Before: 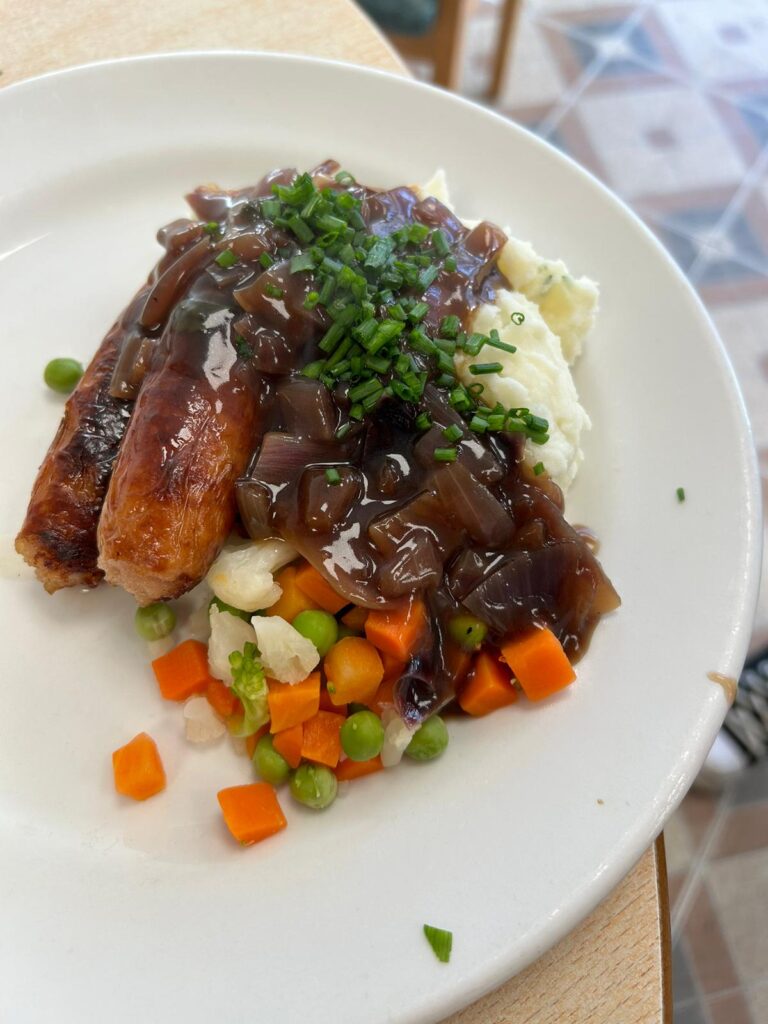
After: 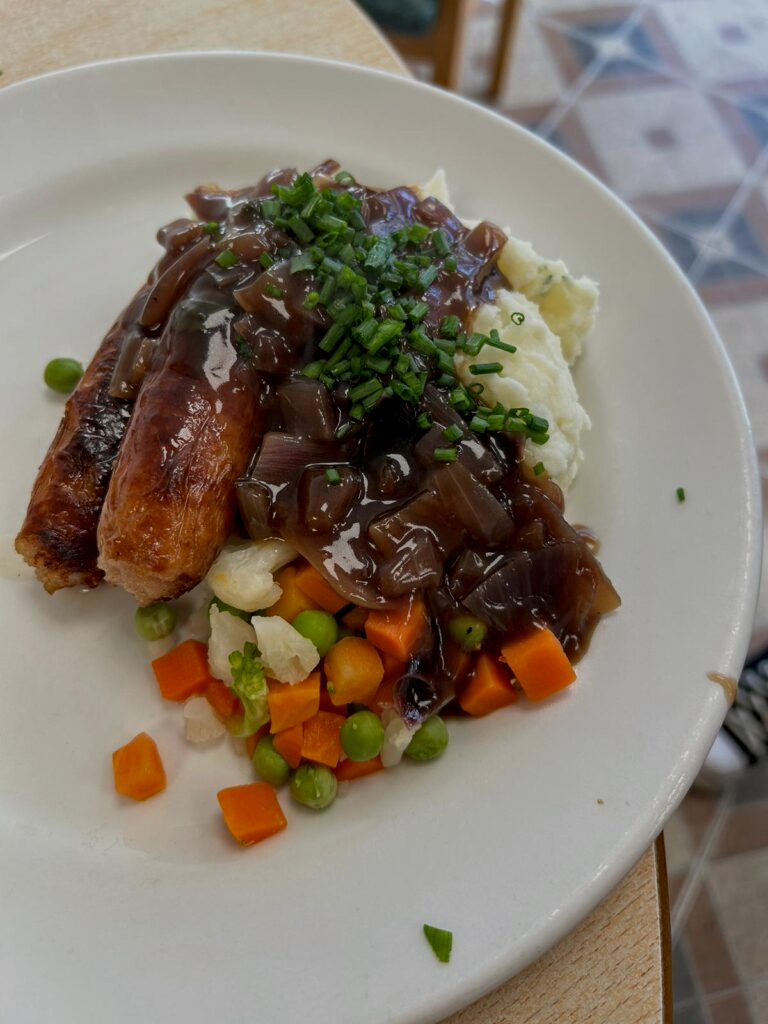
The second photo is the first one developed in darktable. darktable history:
local contrast: on, module defaults
exposure: black level correction 0, exposure -0.766 EV, compensate highlight preservation false
haze removal: compatibility mode true, adaptive false
